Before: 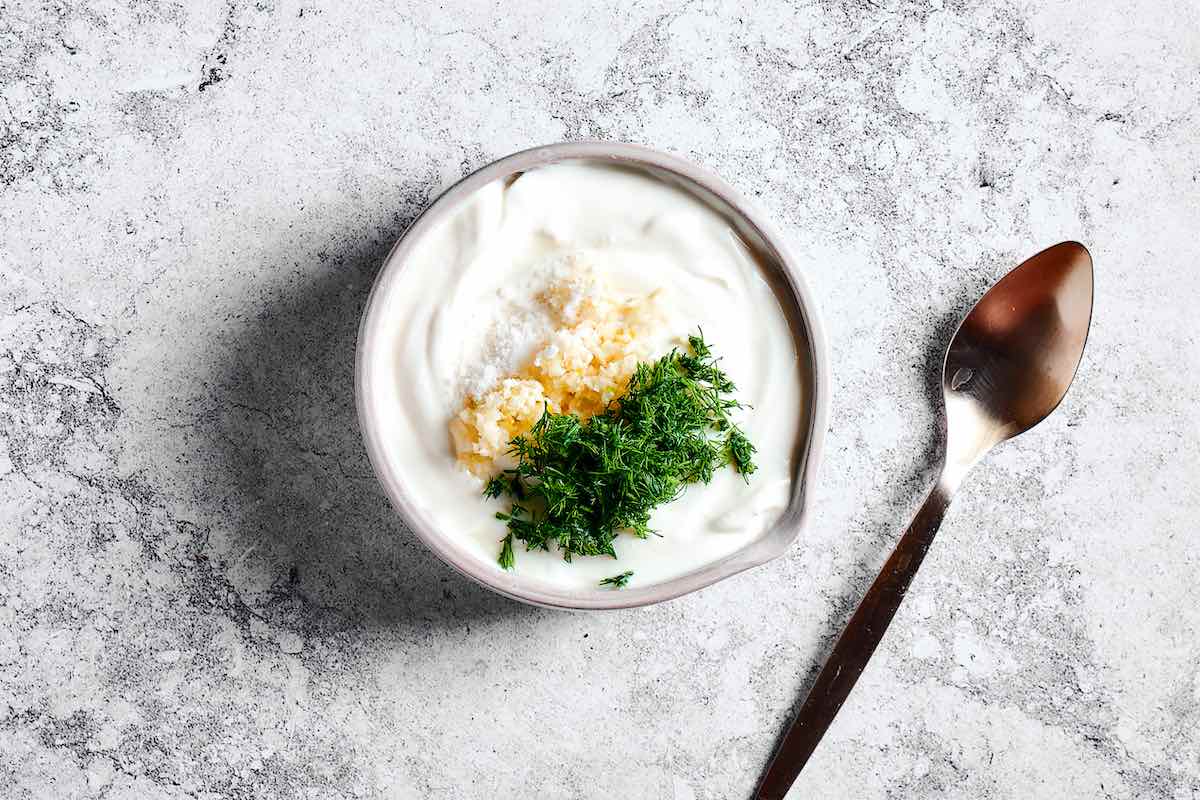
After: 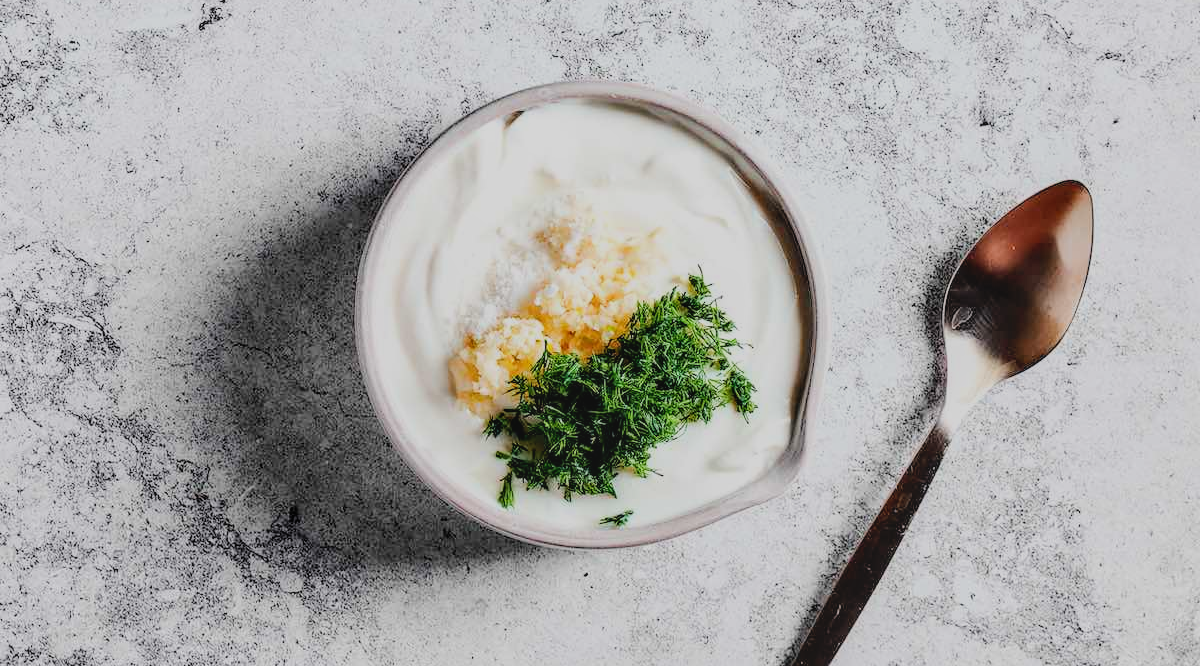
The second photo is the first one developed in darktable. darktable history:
crop: top 7.625%, bottom 8.027%
filmic rgb: black relative exposure -7.65 EV, white relative exposure 4.56 EV, hardness 3.61, contrast 1.05
local contrast: detail 110%
